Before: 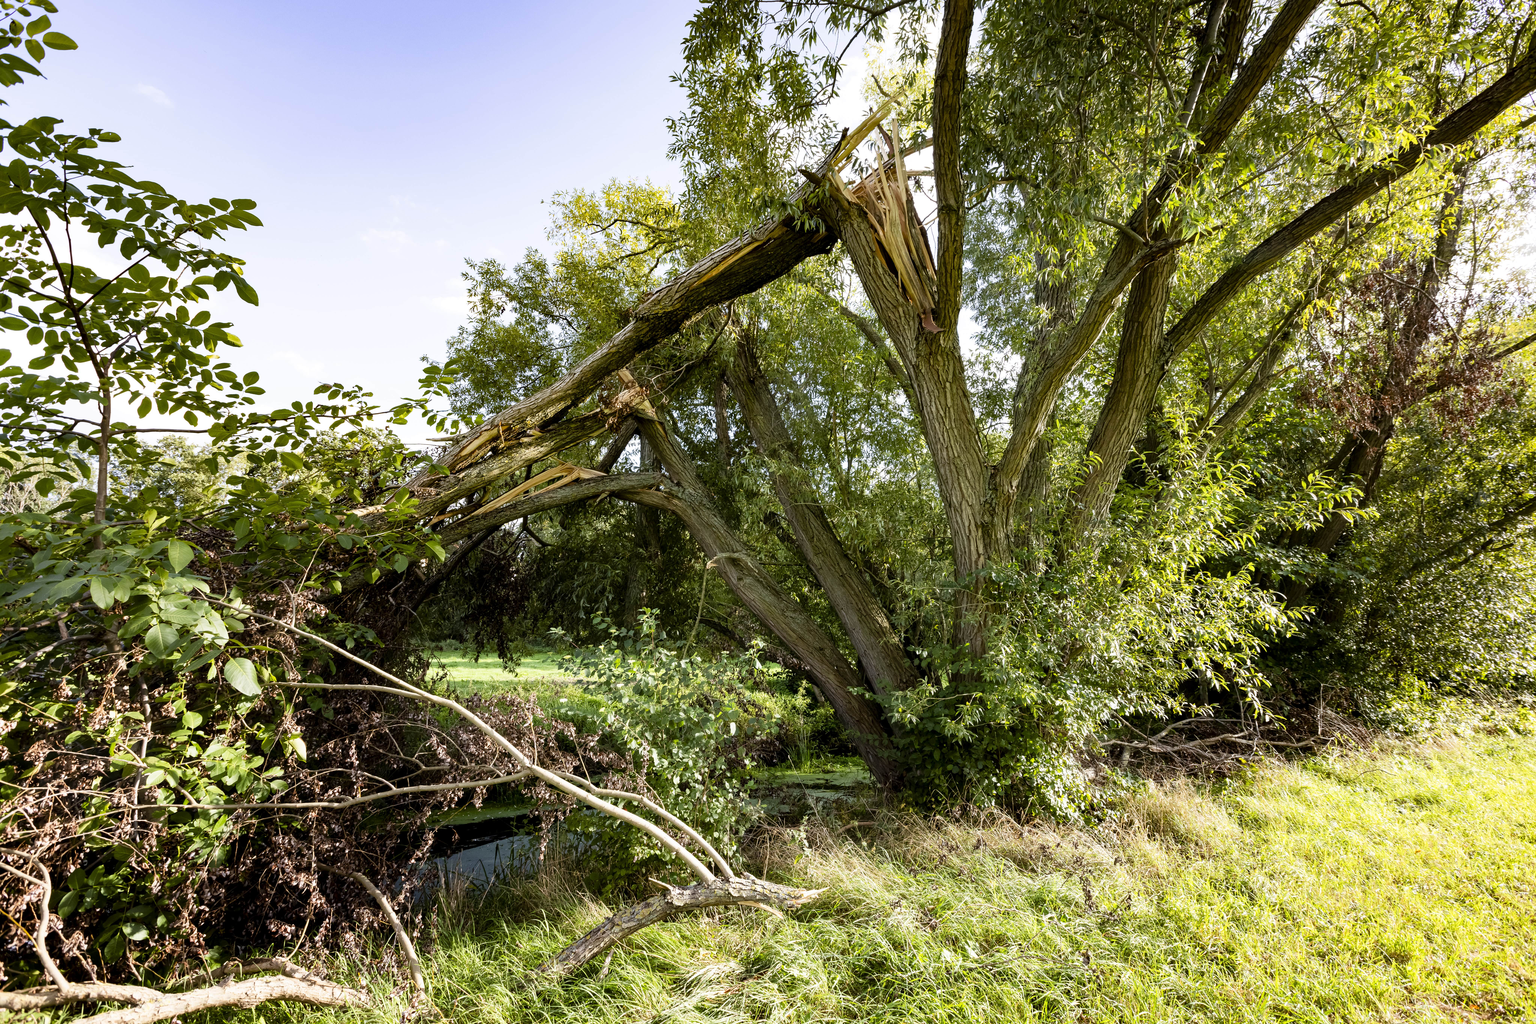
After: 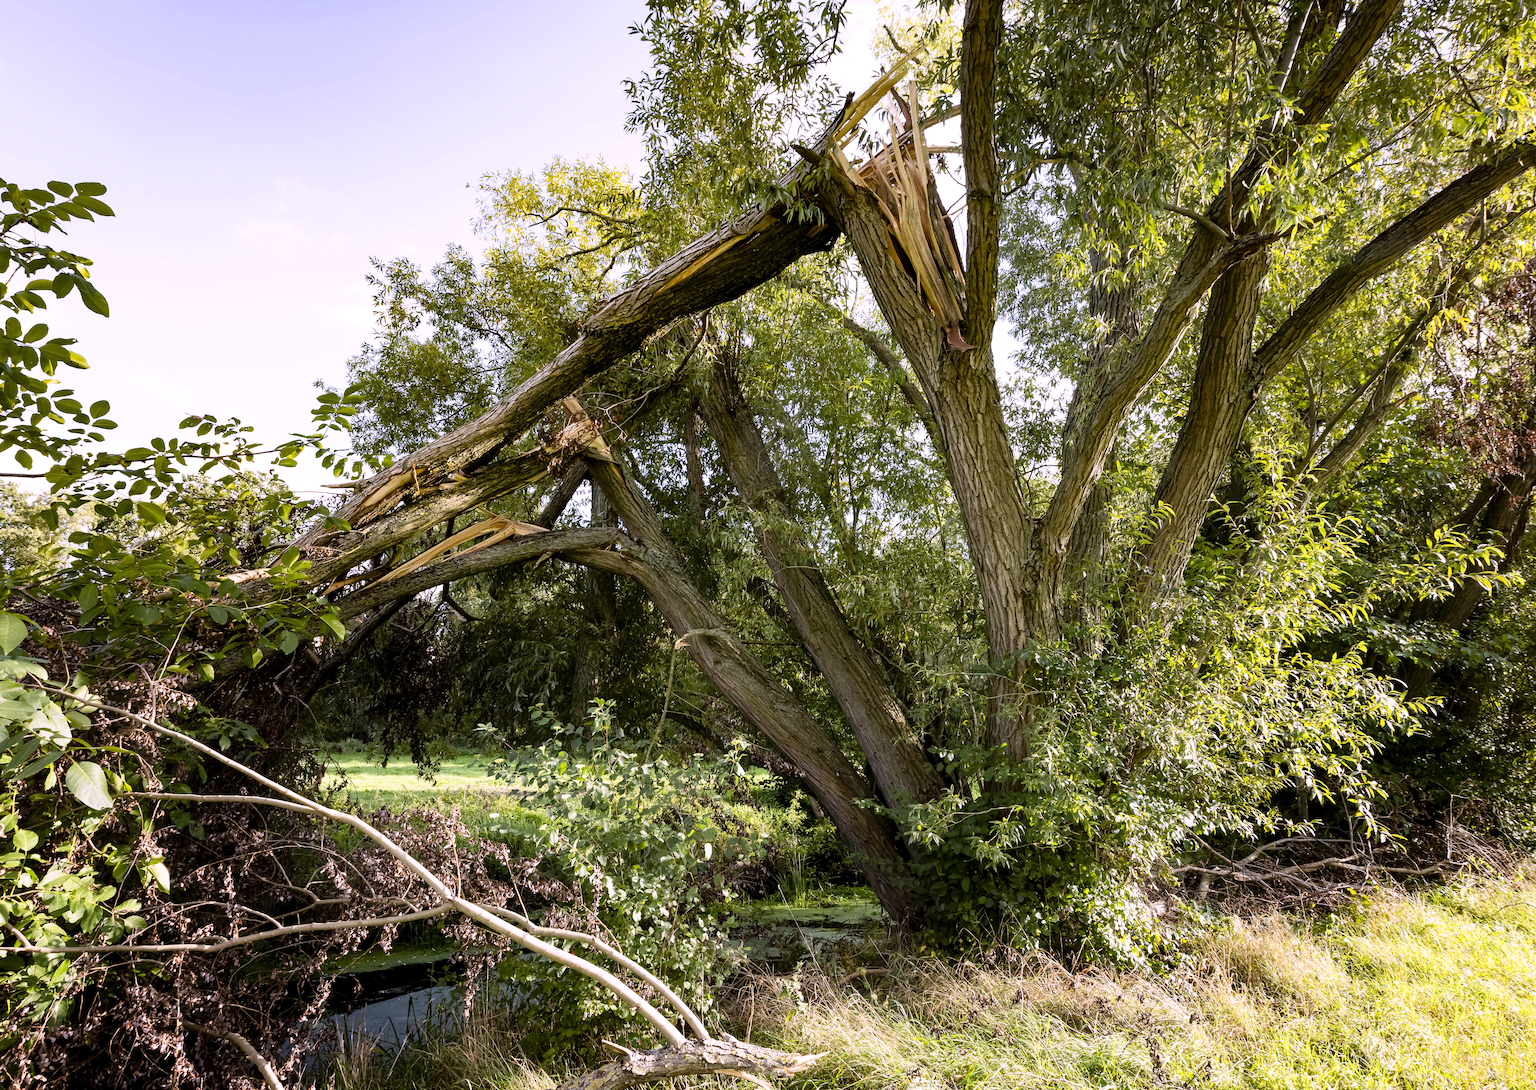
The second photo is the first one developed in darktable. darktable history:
crop: left 11.225%, top 5.381%, right 9.565%, bottom 10.314%
white balance: red 1.05, blue 1.072
